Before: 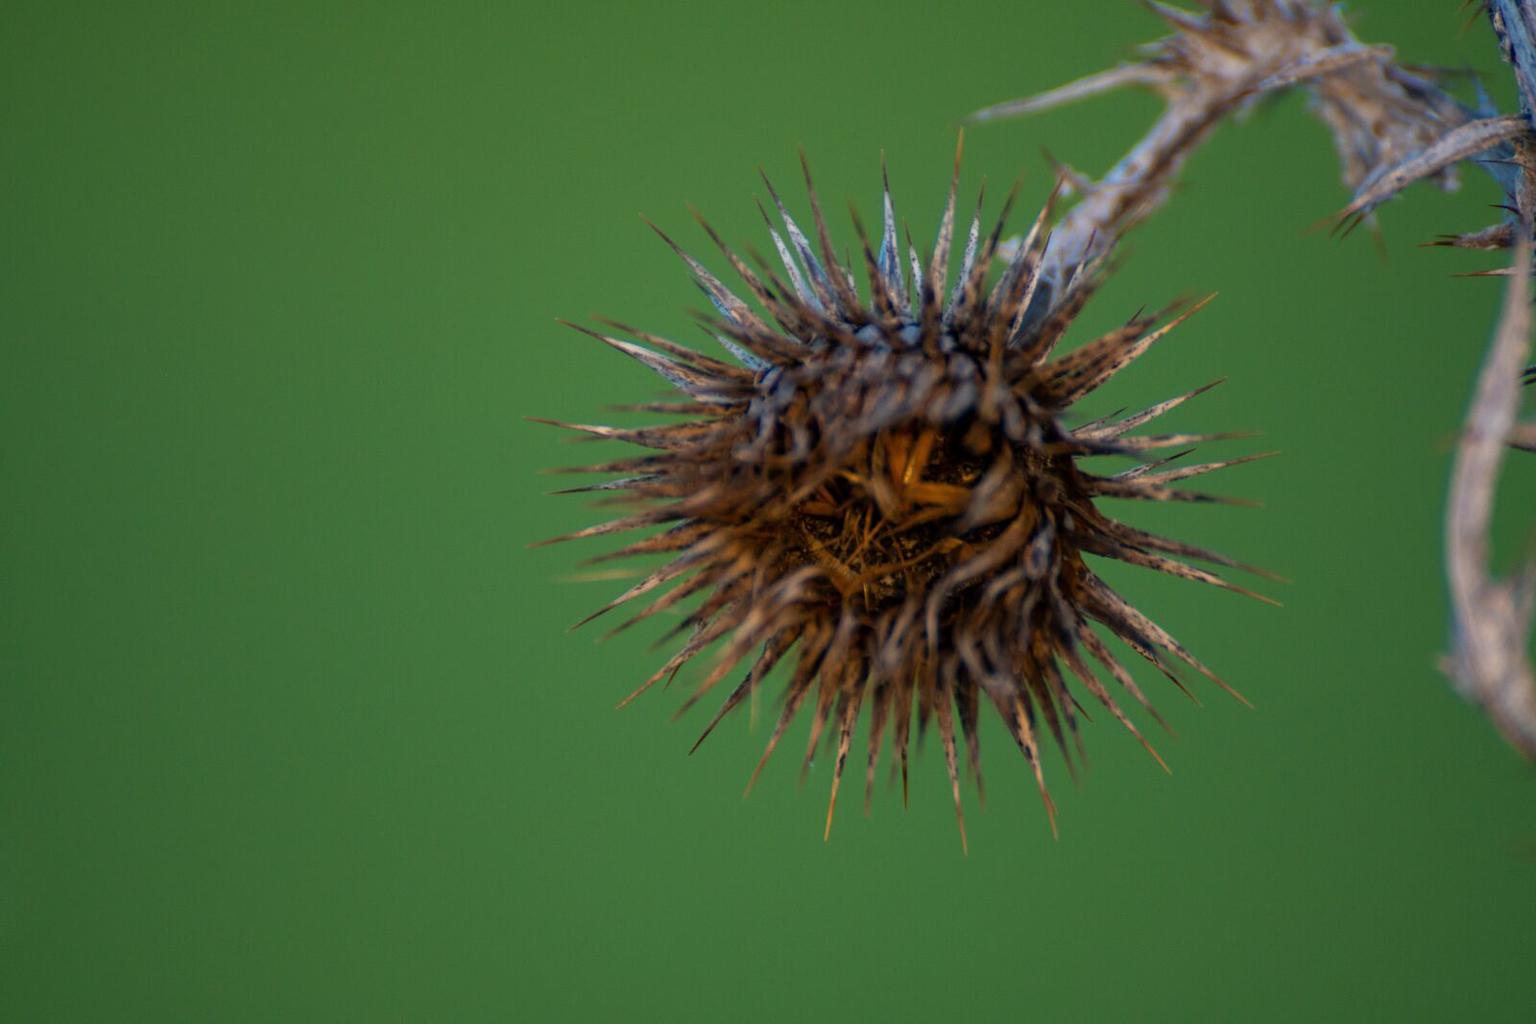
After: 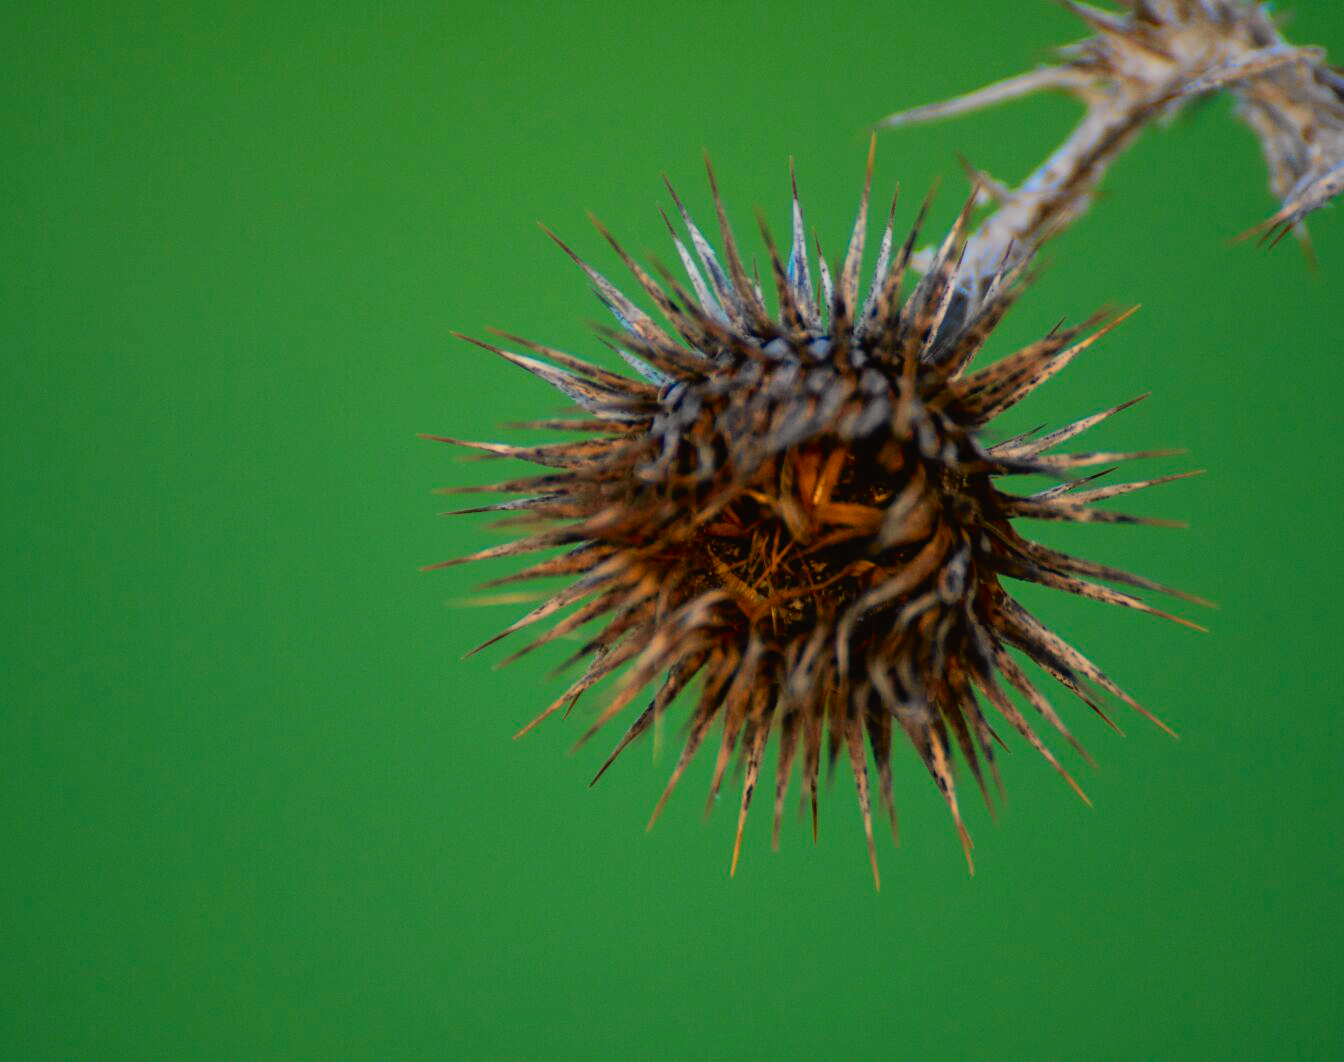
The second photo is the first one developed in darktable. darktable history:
color correction: saturation 1.11
crop: left 8.026%, right 7.374%
tone curve: curves: ch0 [(0, 0.019) (0.066, 0.043) (0.189, 0.182) (0.368, 0.407) (0.501, 0.564) (0.677, 0.729) (0.851, 0.861) (0.997, 0.959)]; ch1 [(0, 0) (0.187, 0.121) (0.388, 0.346) (0.437, 0.409) (0.474, 0.472) (0.499, 0.501) (0.514, 0.507) (0.548, 0.557) (0.653, 0.663) (0.812, 0.856) (1, 1)]; ch2 [(0, 0) (0.246, 0.214) (0.421, 0.427) (0.459, 0.484) (0.5, 0.504) (0.518, 0.516) (0.529, 0.548) (0.56, 0.576) (0.607, 0.63) (0.744, 0.734) (0.867, 0.821) (0.993, 0.889)], color space Lab, independent channels, preserve colors none
